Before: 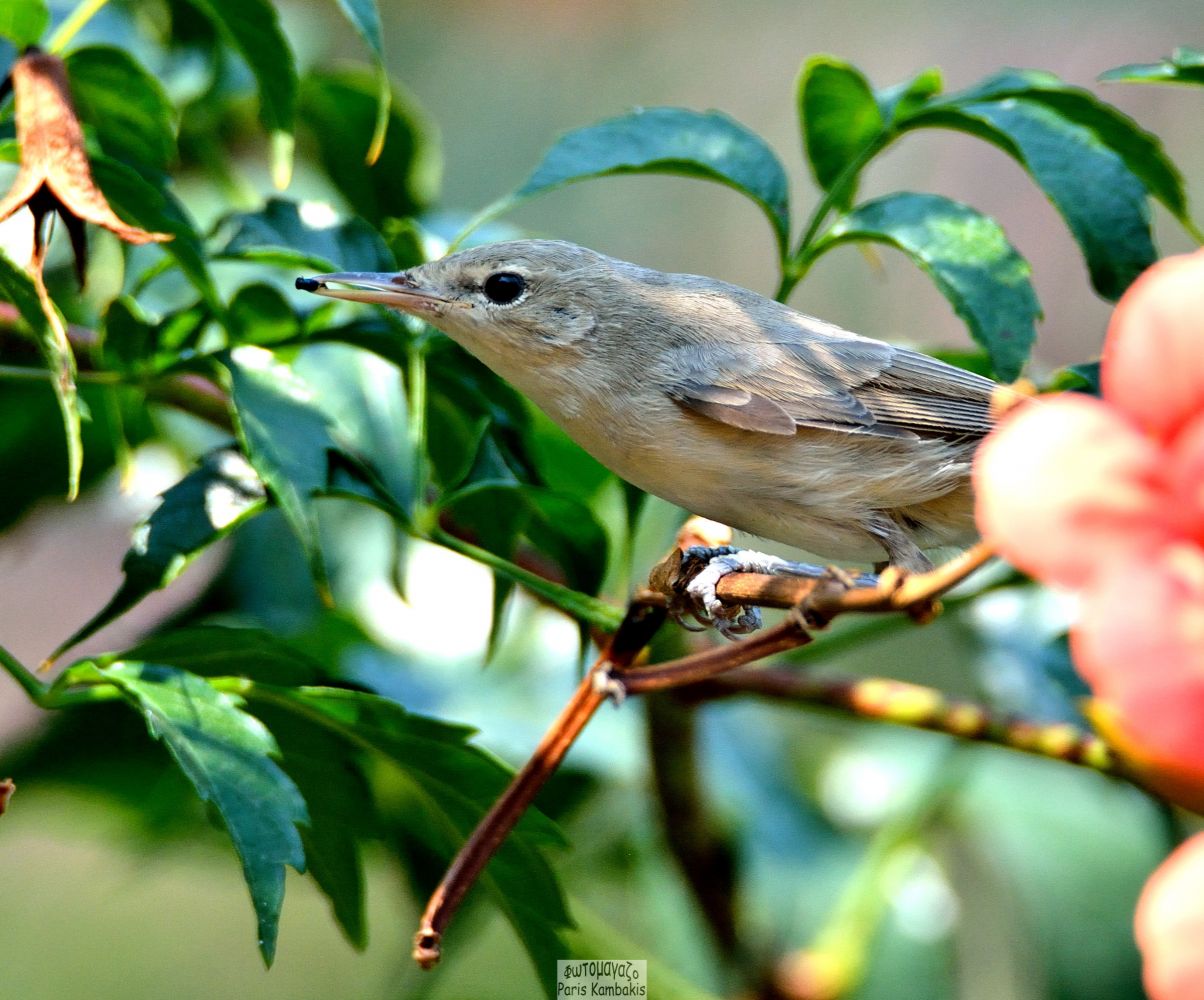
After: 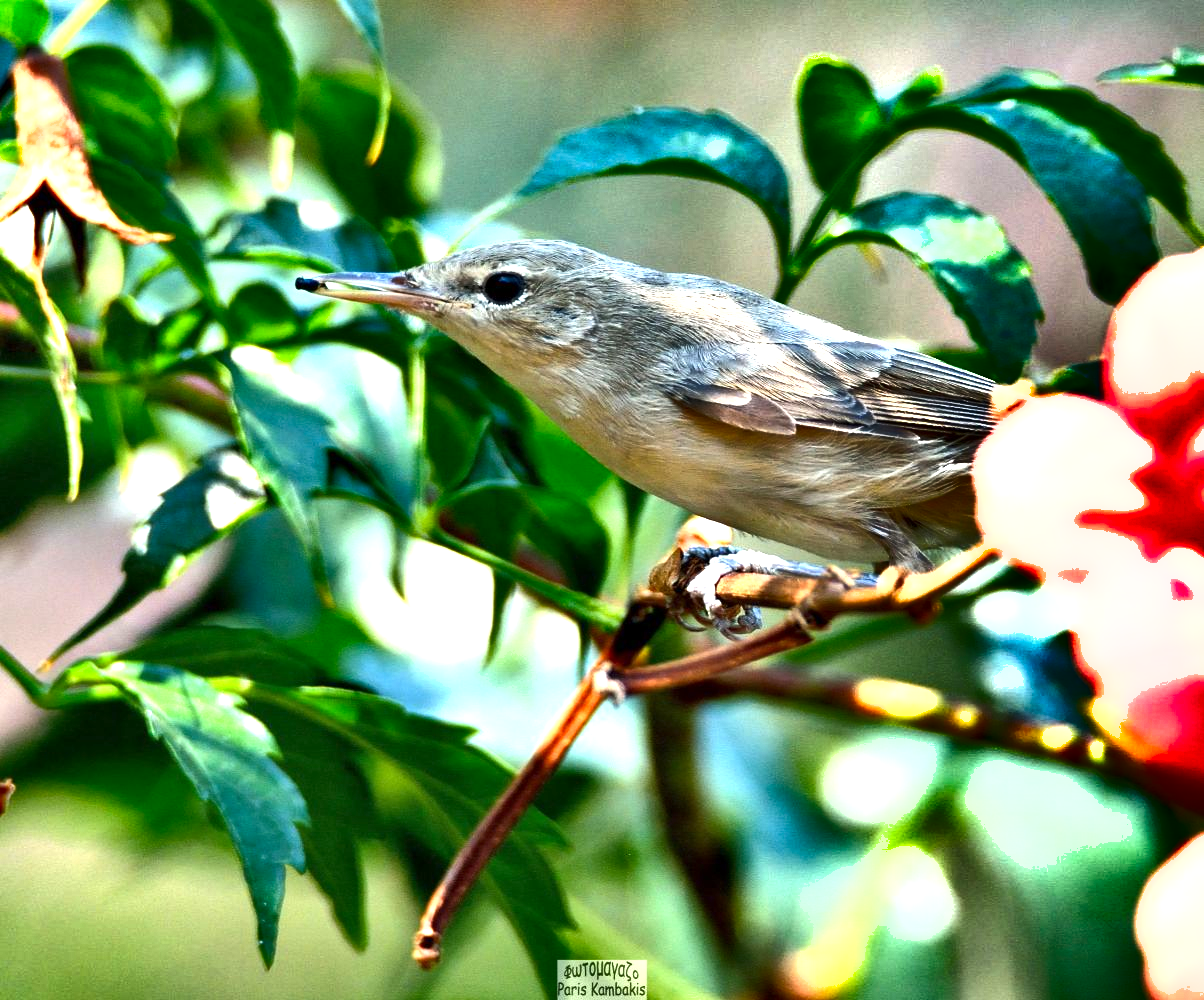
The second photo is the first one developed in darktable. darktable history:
shadows and highlights: shadows 24.5, highlights -78.15, soften with gaussian
exposure: exposure 1 EV, compensate highlight preservation false
